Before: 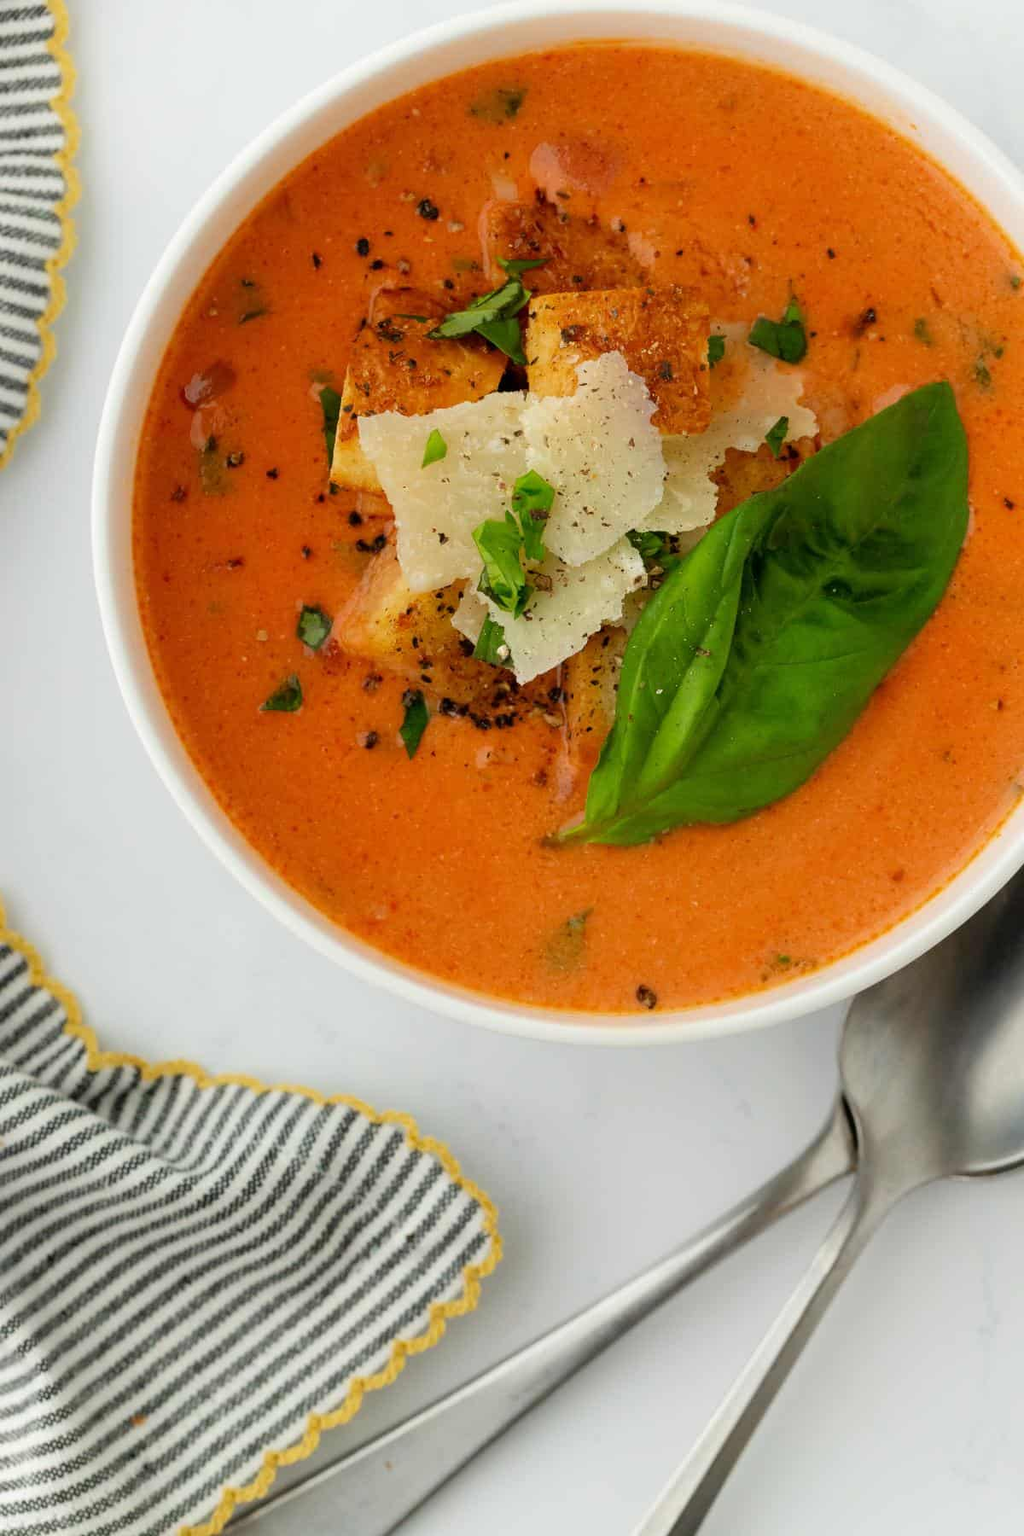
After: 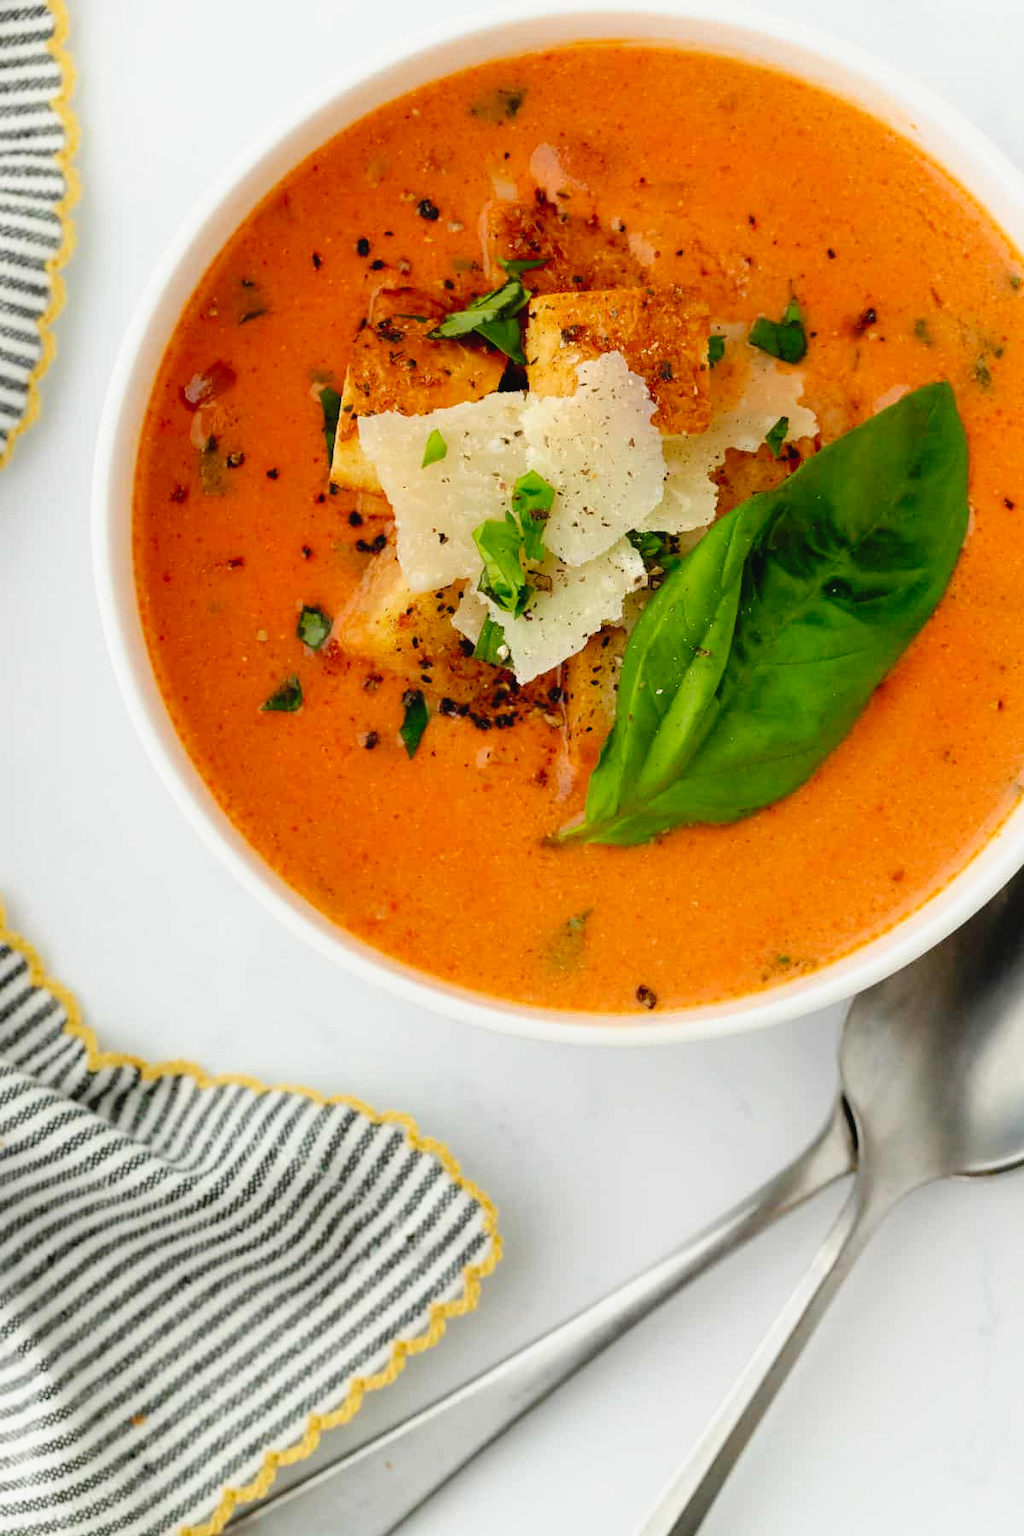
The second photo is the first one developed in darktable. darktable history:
tone curve: curves: ch0 [(0.003, 0.029) (0.037, 0.036) (0.149, 0.117) (0.297, 0.318) (0.422, 0.474) (0.531, 0.6) (0.743, 0.809) (0.889, 0.941) (1, 0.98)]; ch1 [(0, 0) (0.305, 0.325) (0.453, 0.437) (0.482, 0.479) (0.501, 0.5) (0.506, 0.503) (0.564, 0.578) (0.587, 0.625) (0.666, 0.727) (1, 1)]; ch2 [(0, 0) (0.323, 0.277) (0.408, 0.399) (0.45, 0.48) (0.499, 0.502) (0.512, 0.523) (0.57, 0.595) (0.653, 0.671) (0.768, 0.744) (1, 1)], preserve colors none
